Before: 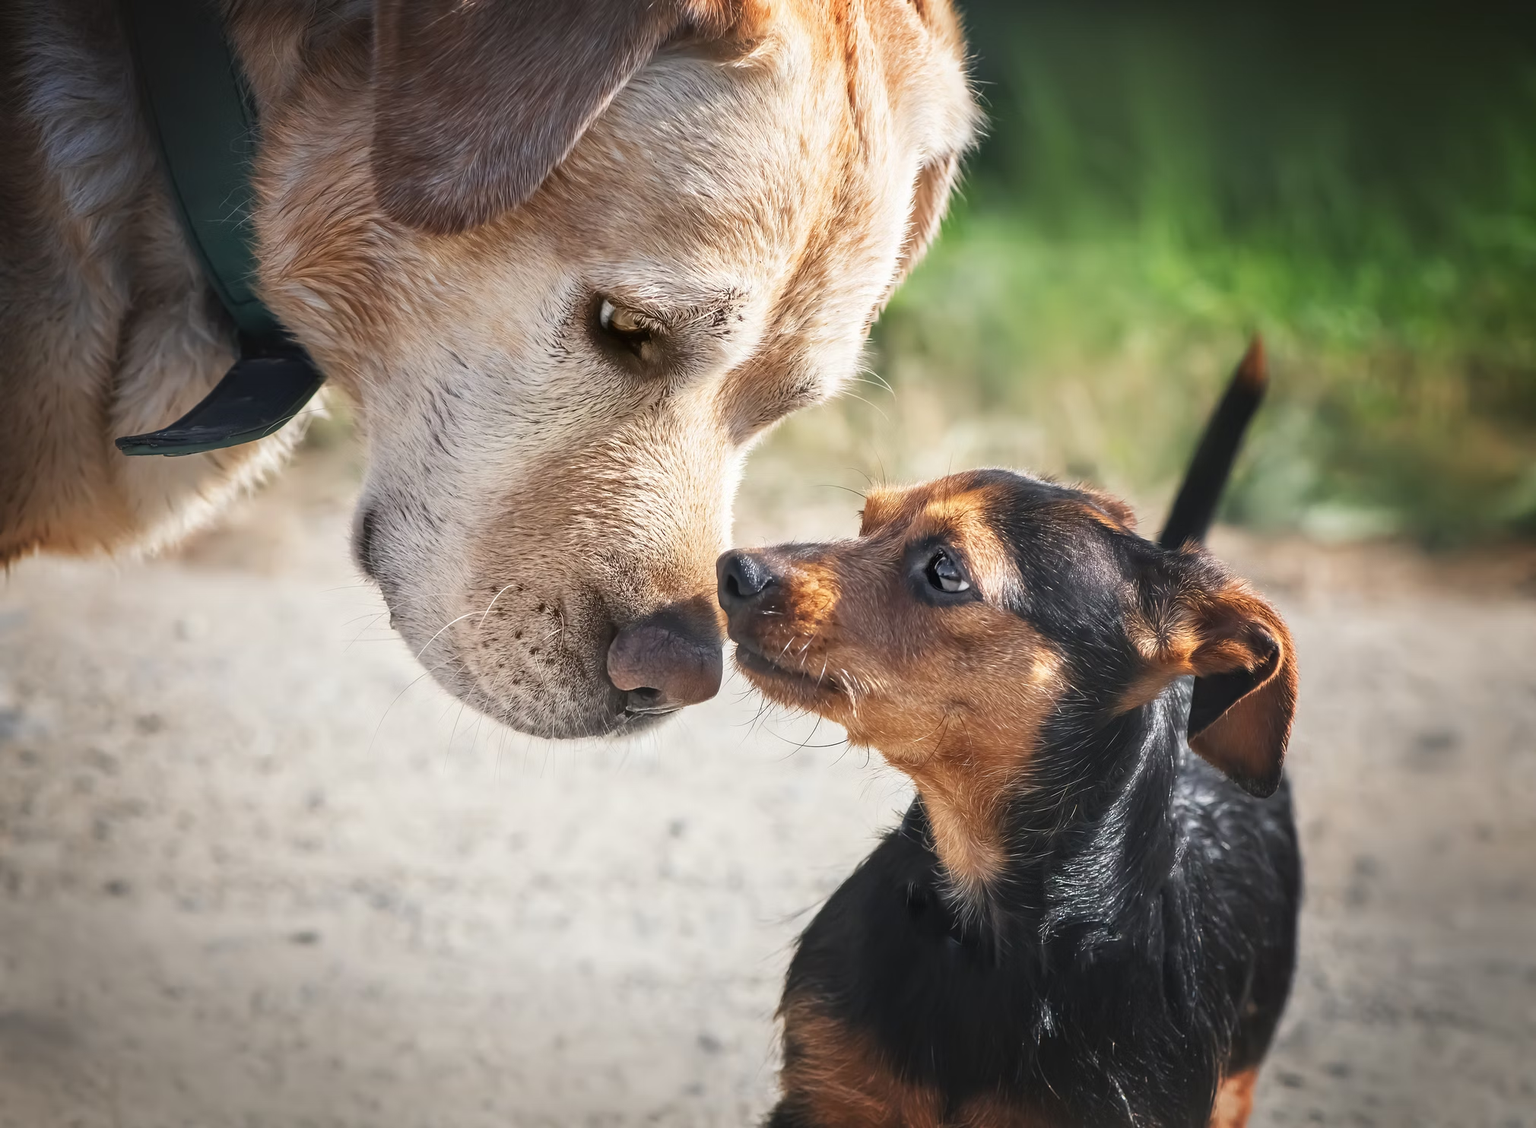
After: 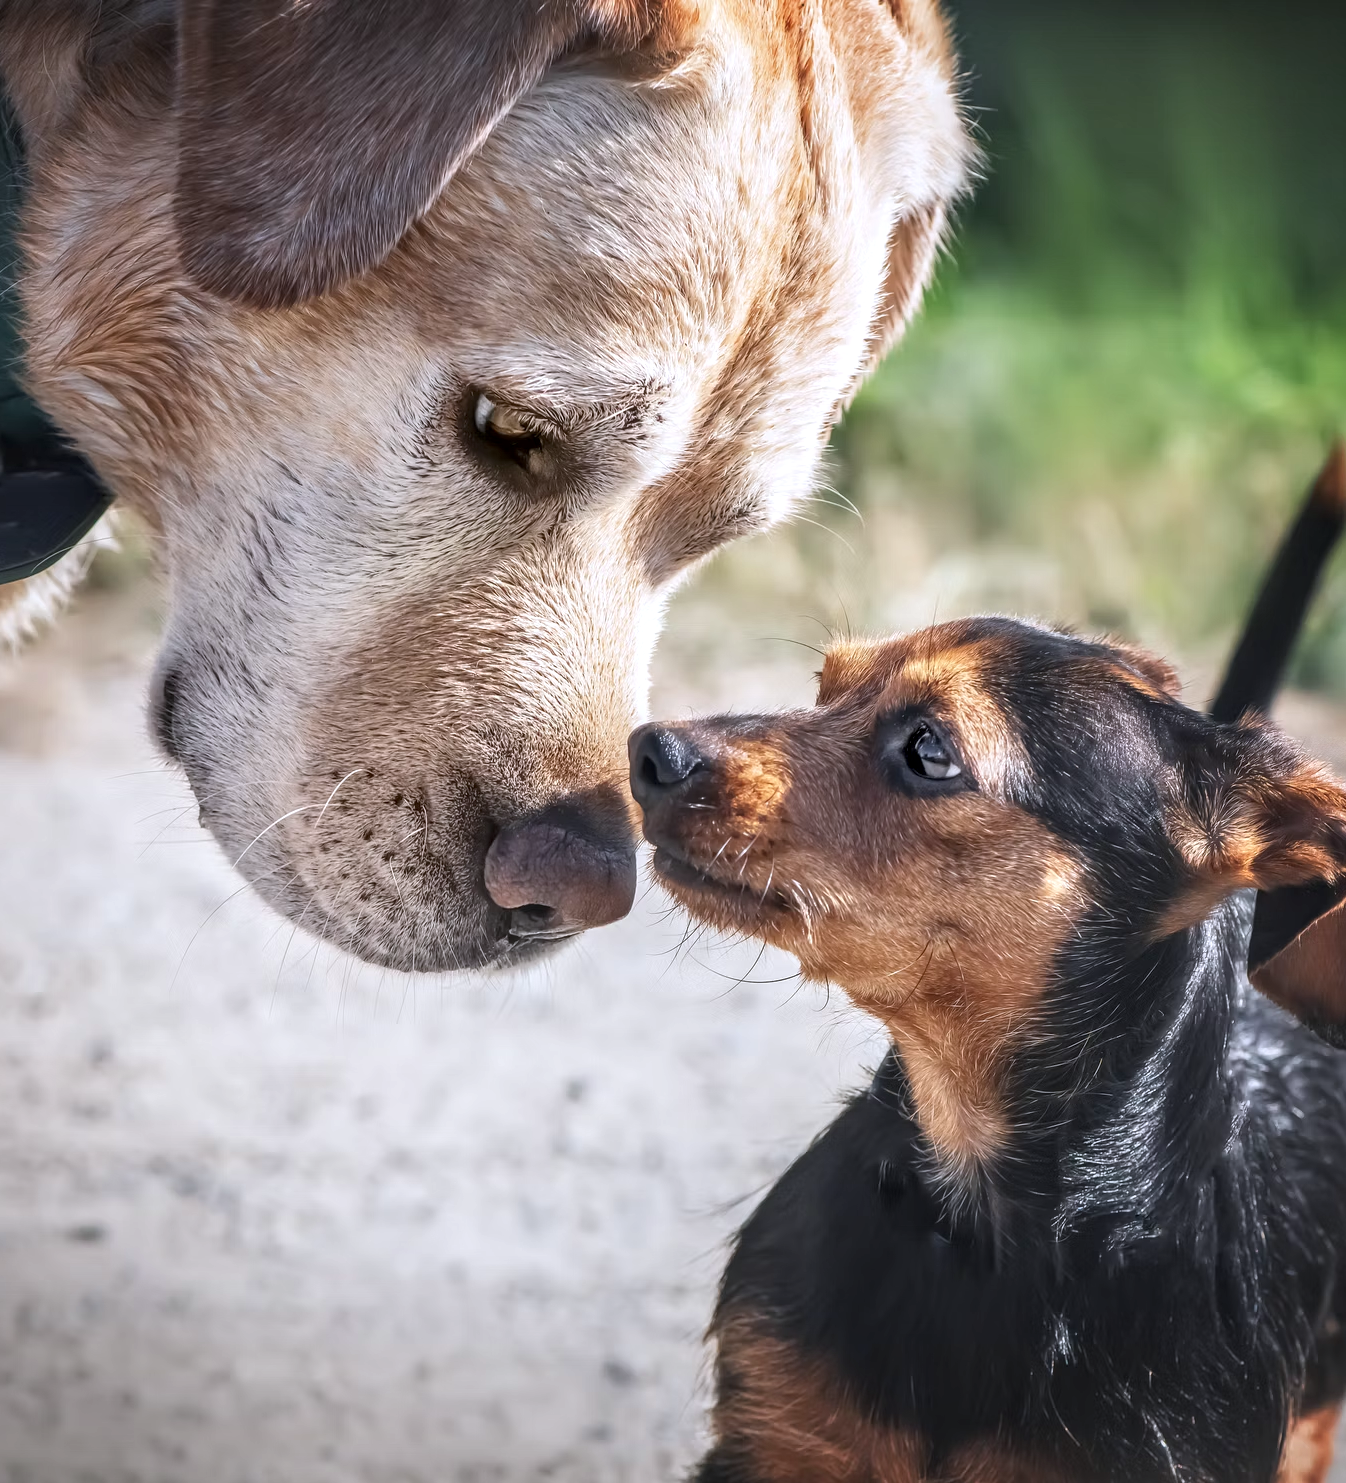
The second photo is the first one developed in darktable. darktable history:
crop and rotate: left 15.546%, right 17.787%
local contrast: detail 130%
color calibration: illuminant as shot in camera, x 0.358, y 0.373, temperature 4628.91 K
